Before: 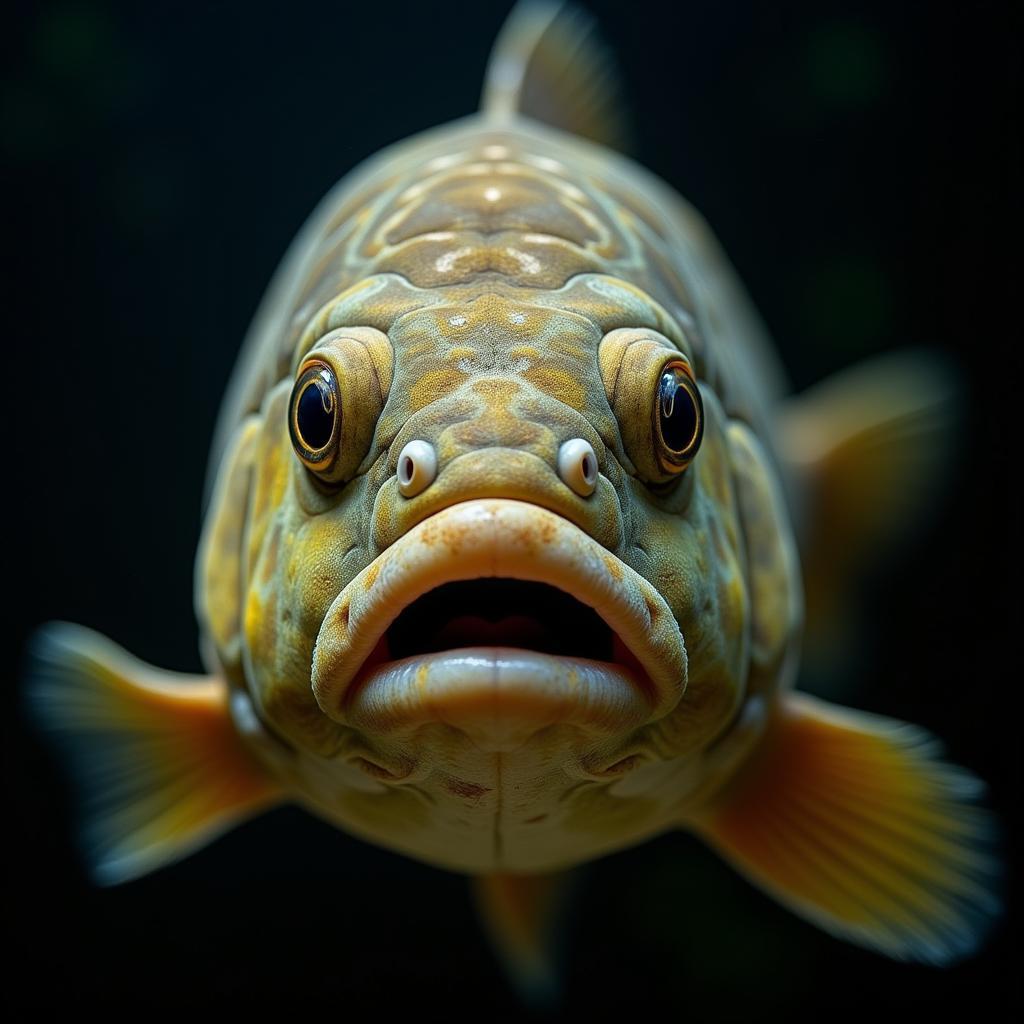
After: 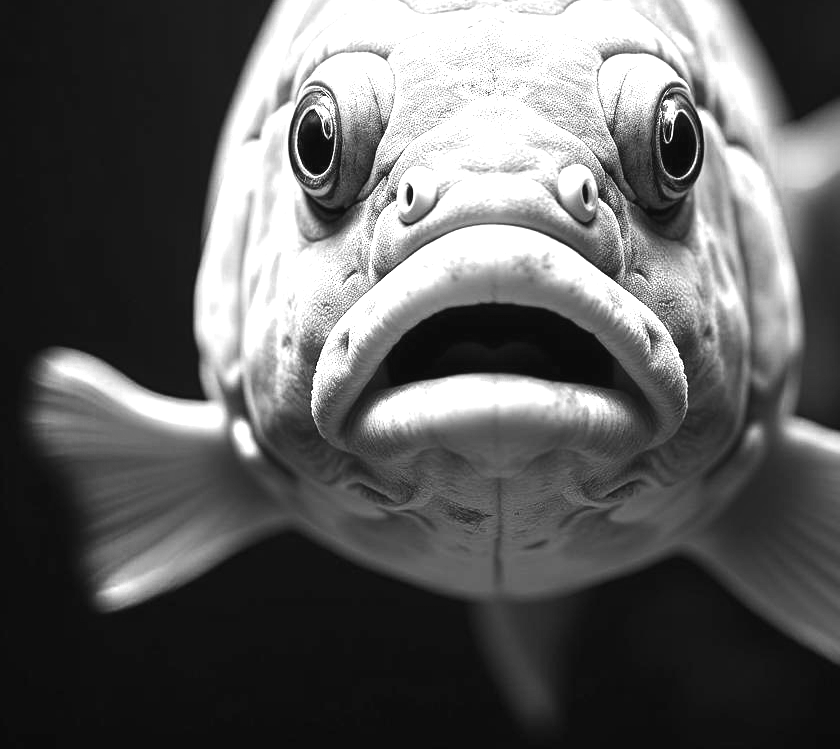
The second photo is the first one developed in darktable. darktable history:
levels: levels [0, 0.48, 0.961]
color balance rgb: shadows lift › luminance -29.103%, shadows lift › chroma 14.992%, shadows lift › hue 267.83°, linear chroma grading › global chroma 8.924%, perceptual saturation grading › global saturation 19.326%, perceptual brilliance grading › global brilliance 30.709%, perceptual brilliance grading › highlights 12.646%, perceptual brilliance grading › mid-tones 23.994%
color zones: curves: ch0 [(0, 0.613) (0.01, 0.613) (0.245, 0.448) (0.498, 0.529) (0.642, 0.665) (0.879, 0.777) (0.99, 0.613)]; ch1 [(0, 0) (0.143, 0) (0.286, 0) (0.429, 0) (0.571, 0) (0.714, 0) (0.857, 0)]
crop: top 26.787%, right 17.966%
exposure: black level correction -0.002, exposure 0.531 EV, compensate exposure bias true, compensate highlight preservation false
